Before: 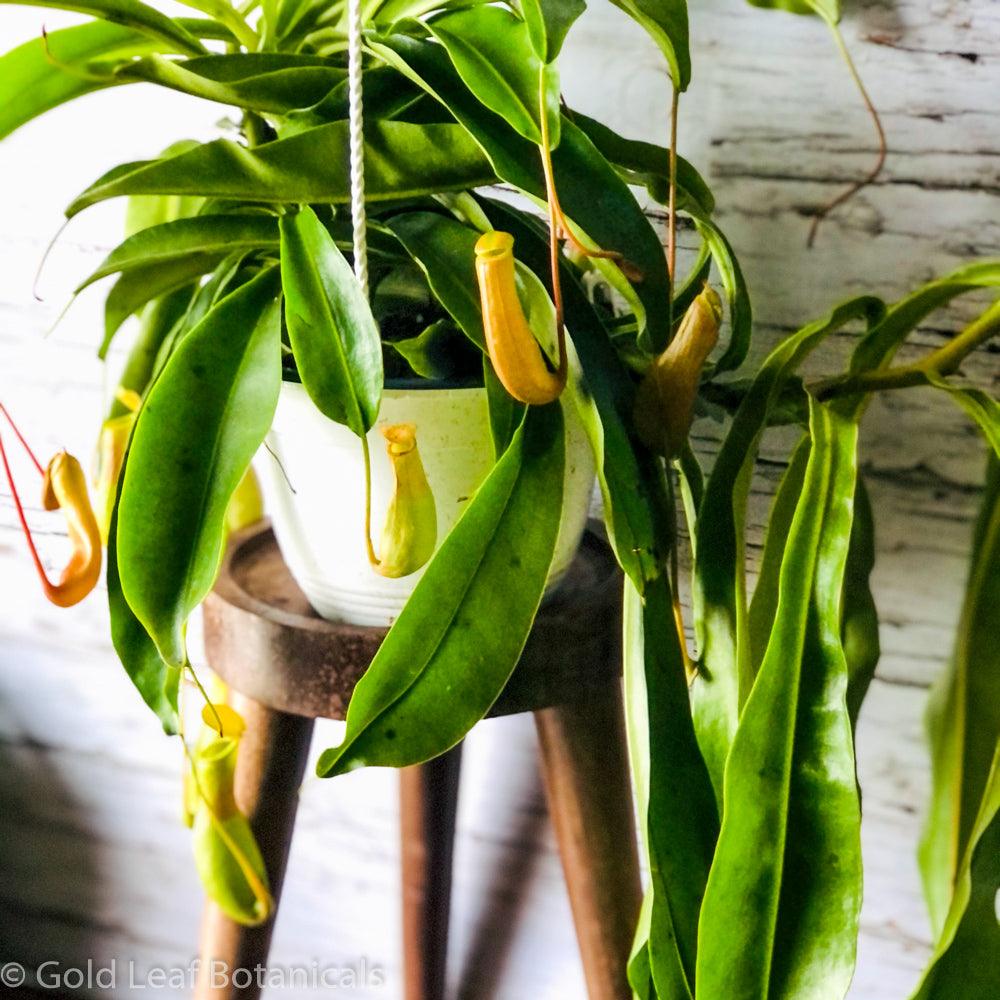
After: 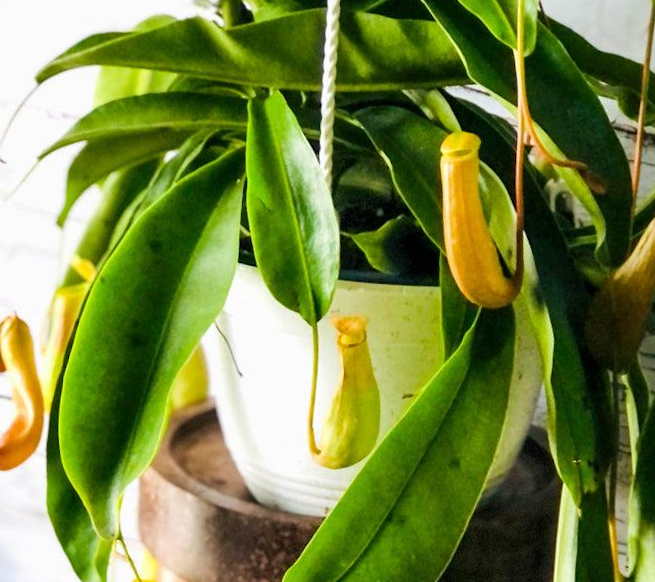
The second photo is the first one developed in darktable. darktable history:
crop and rotate: angle -4.8°, left 2.012%, top 6.89%, right 27.172%, bottom 30.224%
